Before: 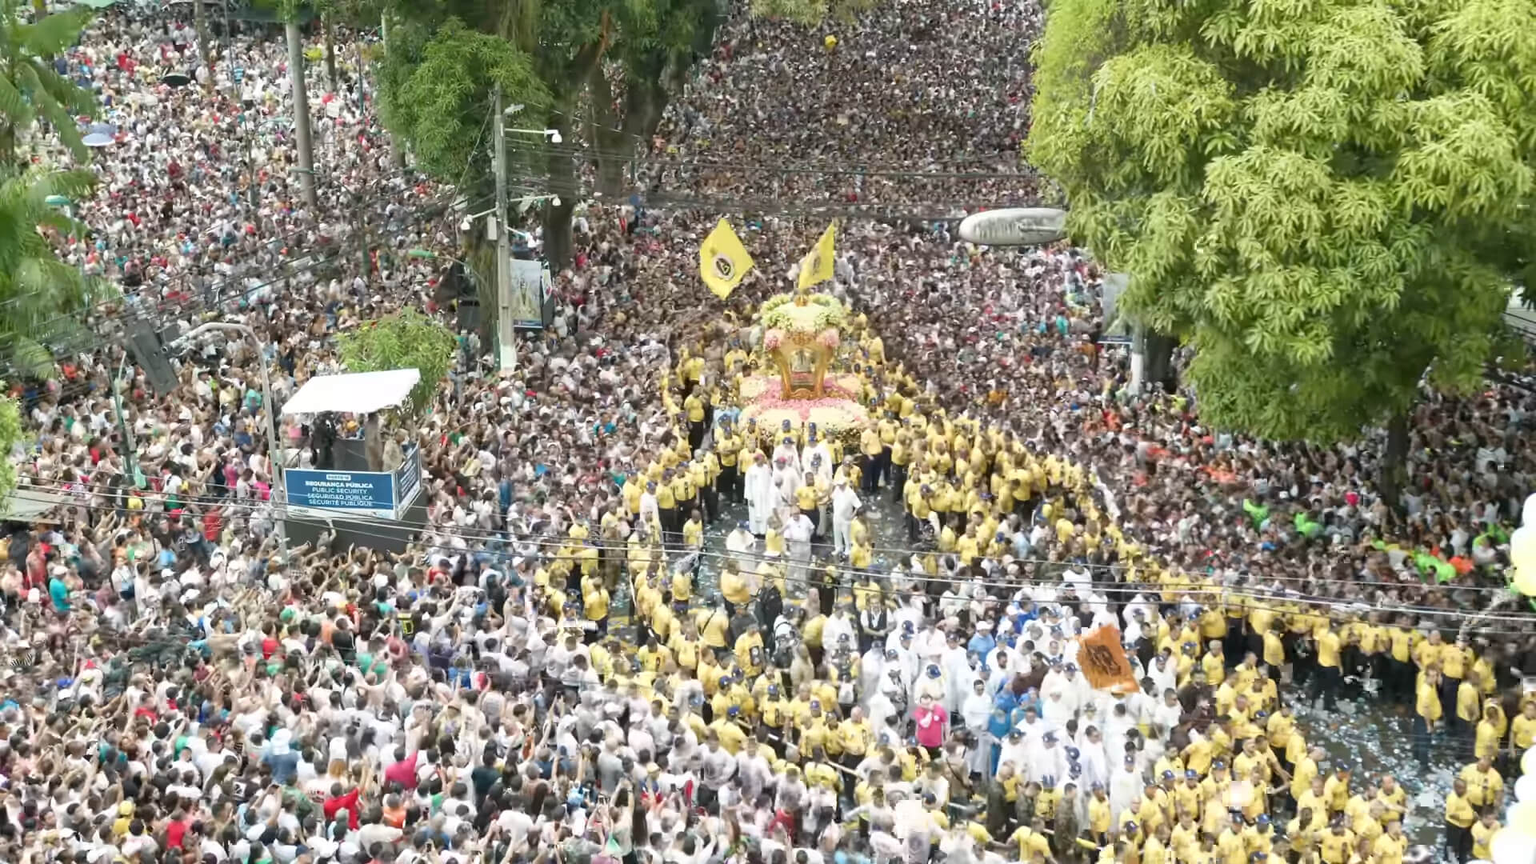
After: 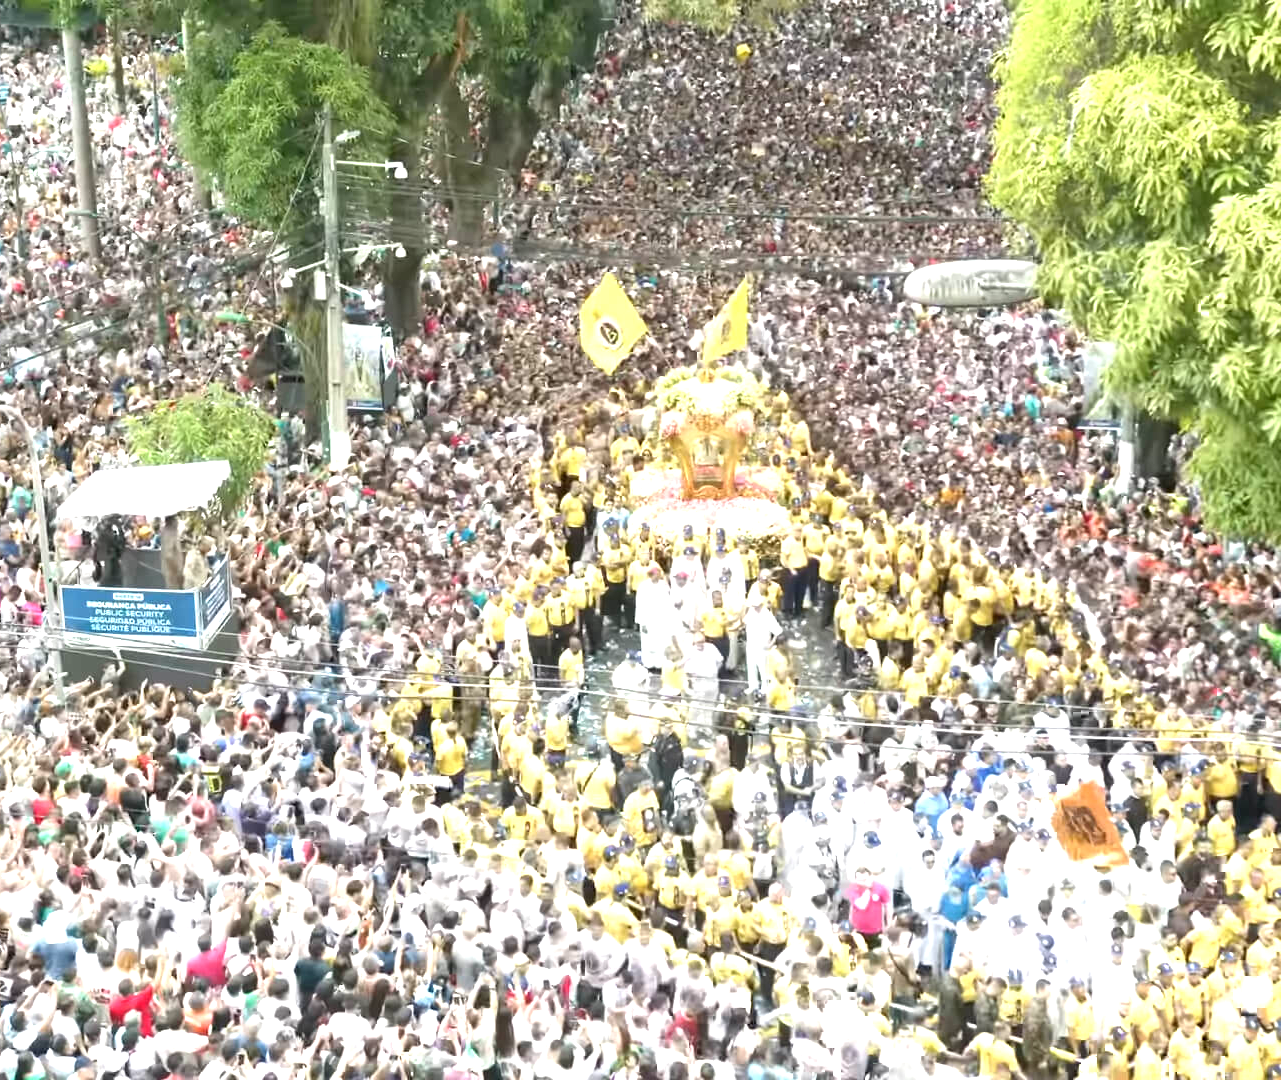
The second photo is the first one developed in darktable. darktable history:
crop: left 15.399%, right 17.841%
exposure: exposure 0.94 EV, compensate highlight preservation false
